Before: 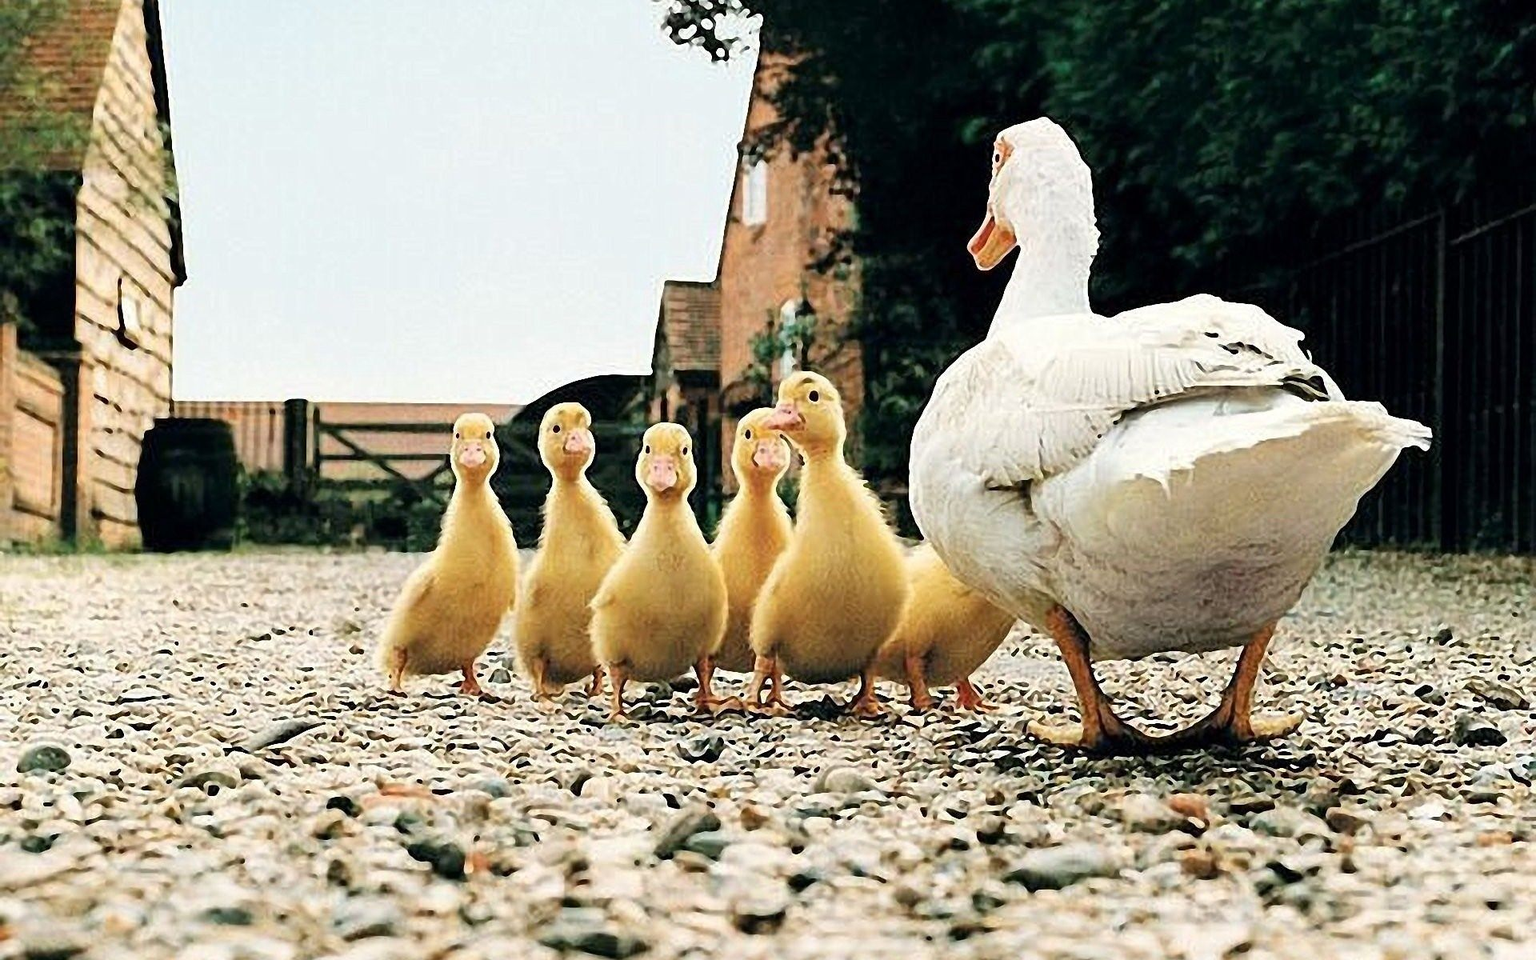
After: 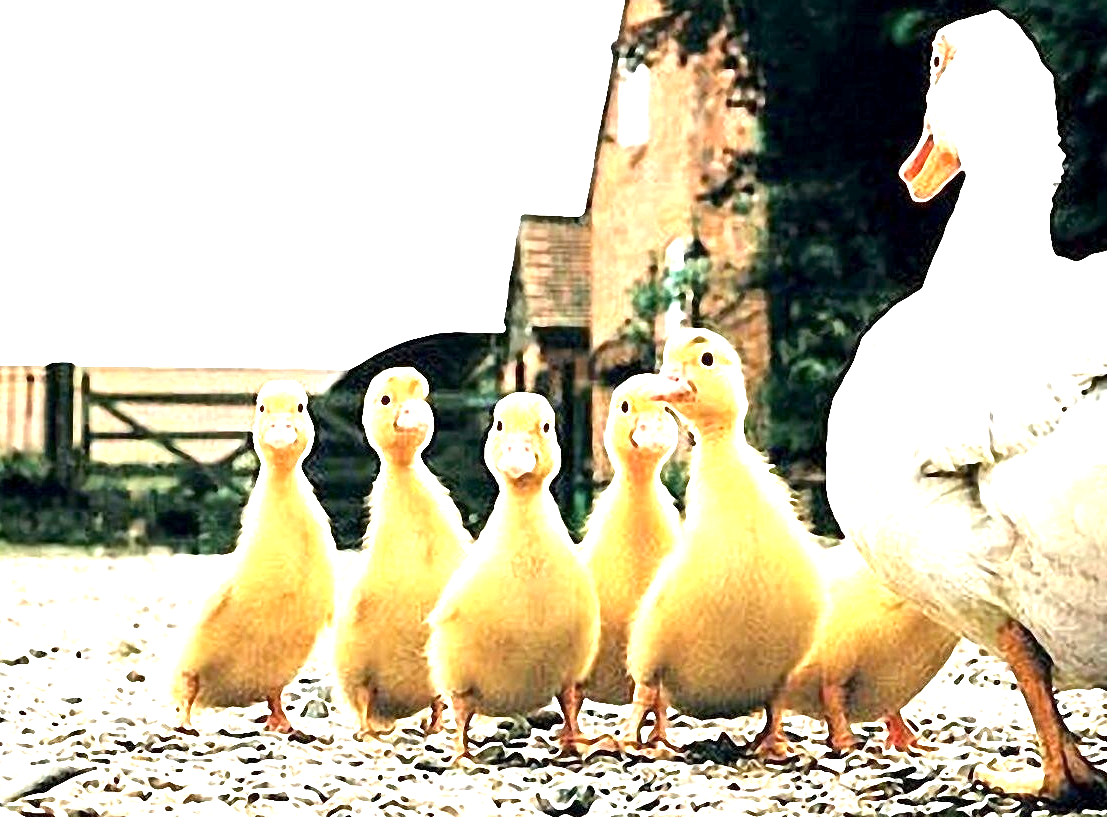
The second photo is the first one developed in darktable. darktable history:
exposure: black level correction 0.001, exposure 1.398 EV, compensate highlight preservation false
crop: left 16.196%, top 11.391%, right 26.147%, bottom 20.496%
